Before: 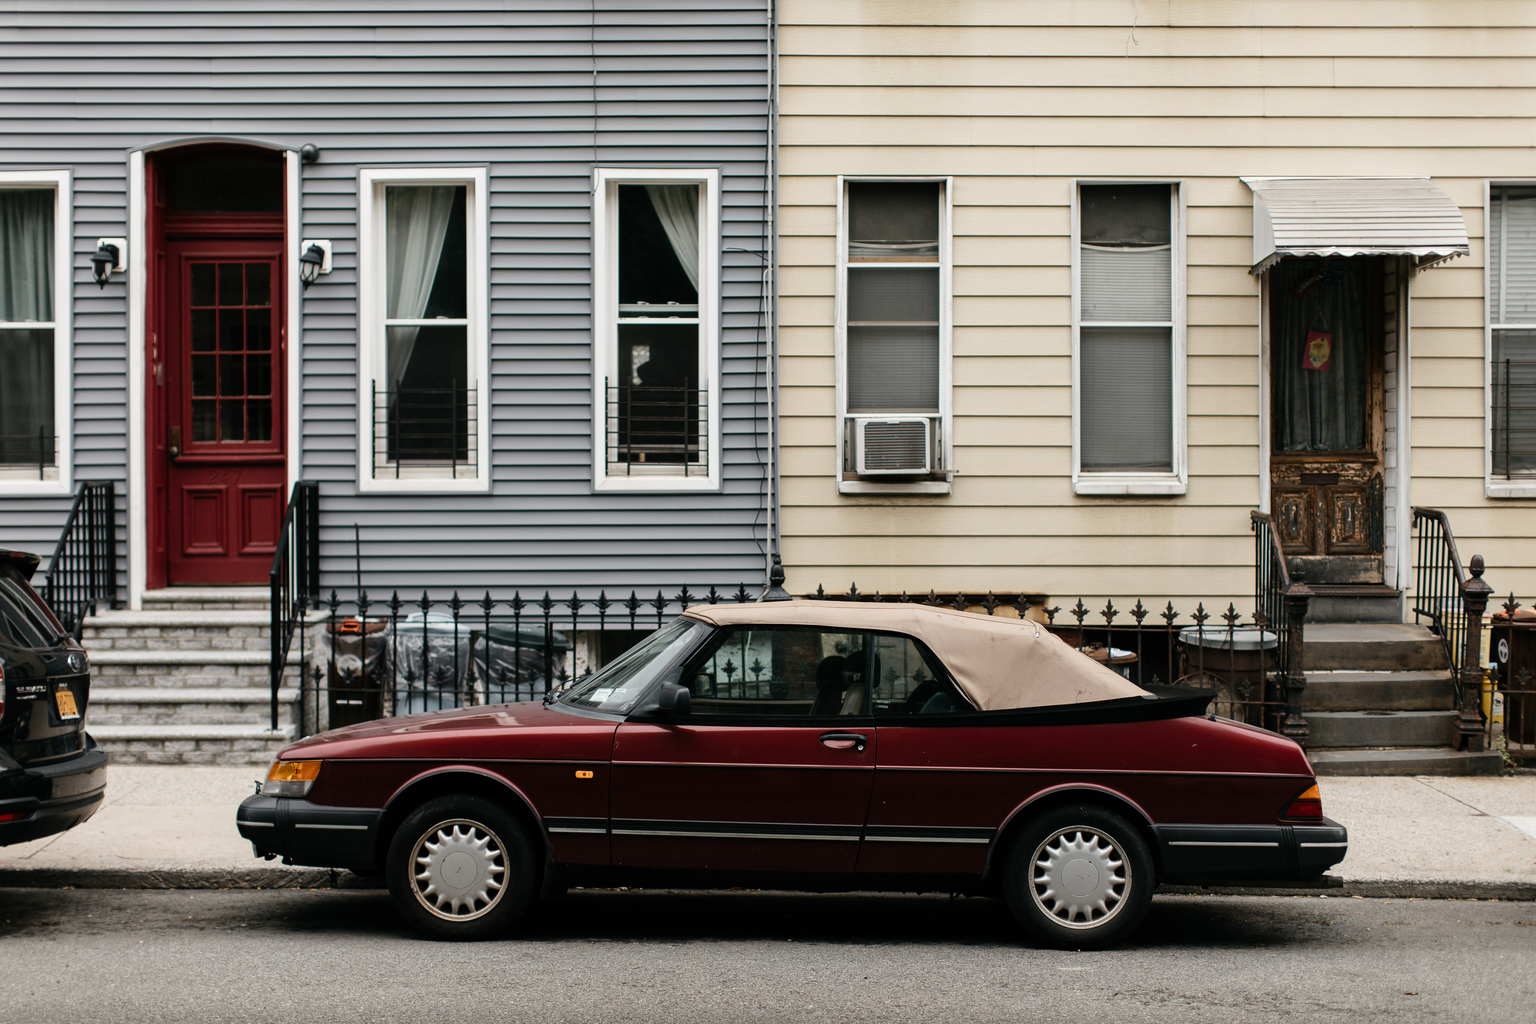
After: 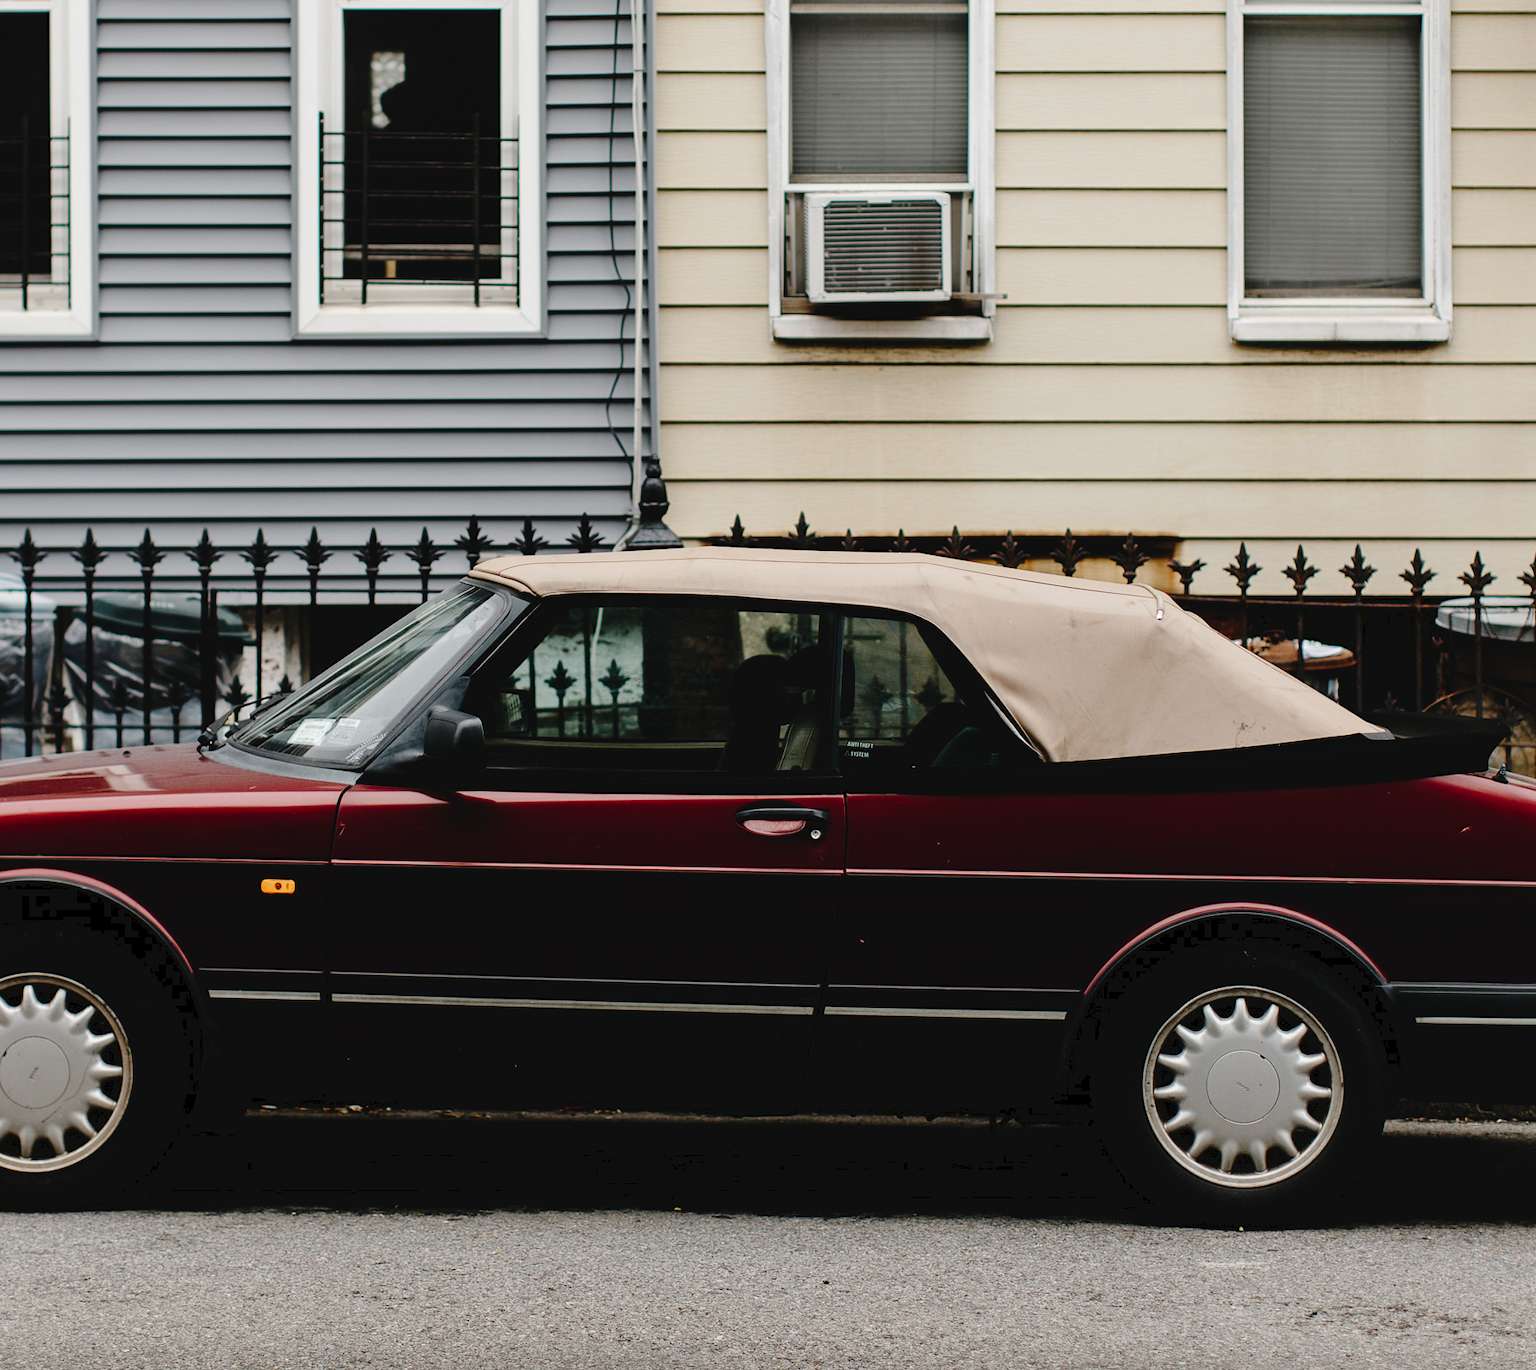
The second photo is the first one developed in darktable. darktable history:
crop and rotate: left 28.78%, top 31.233%, right 19.829%
tone curve: curves: ch0 [(0, 0) (0.003, 0.041) (0.011, 0.042) (0.025, 0.041) (0.044, 0.043) (0.069, 0.048) (0.1, 0.059) (0.136, 0.079) (0.177, 0.107) (0.224, 0.152) (0.277, 0.235) (0.335, 0.331) (0.399, 0.427) (0.468, 0.512) (0.543, 0.595) (0.623, 0.668) (0.709, 0.736) (0.801, 0.813) (0.898, 0.891) (1, 1)], preserve colors none
